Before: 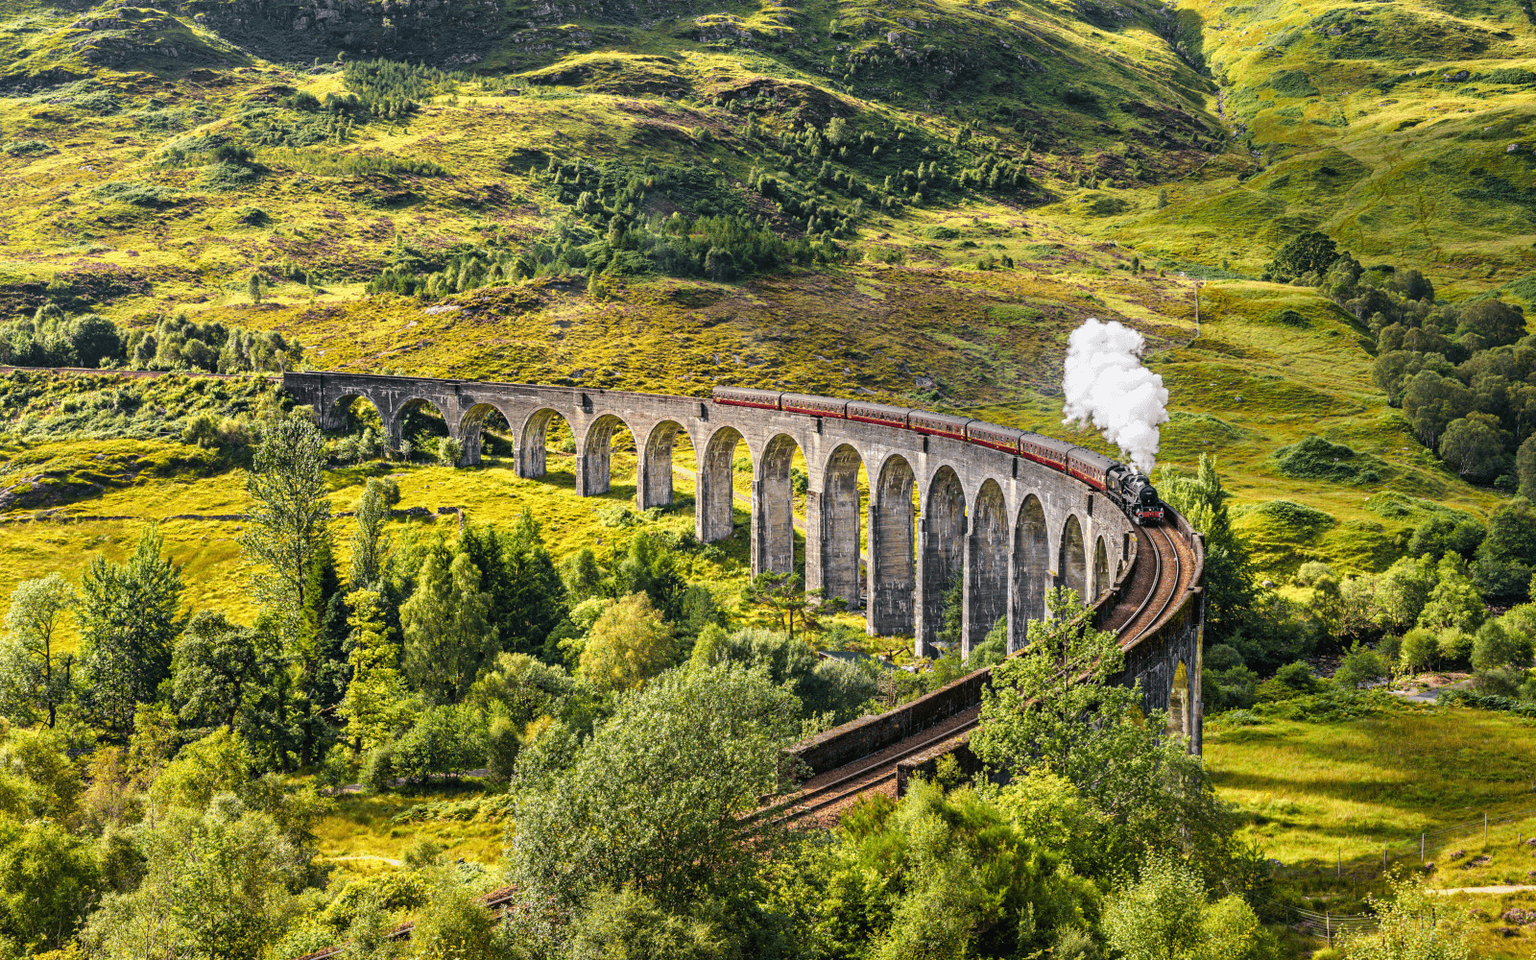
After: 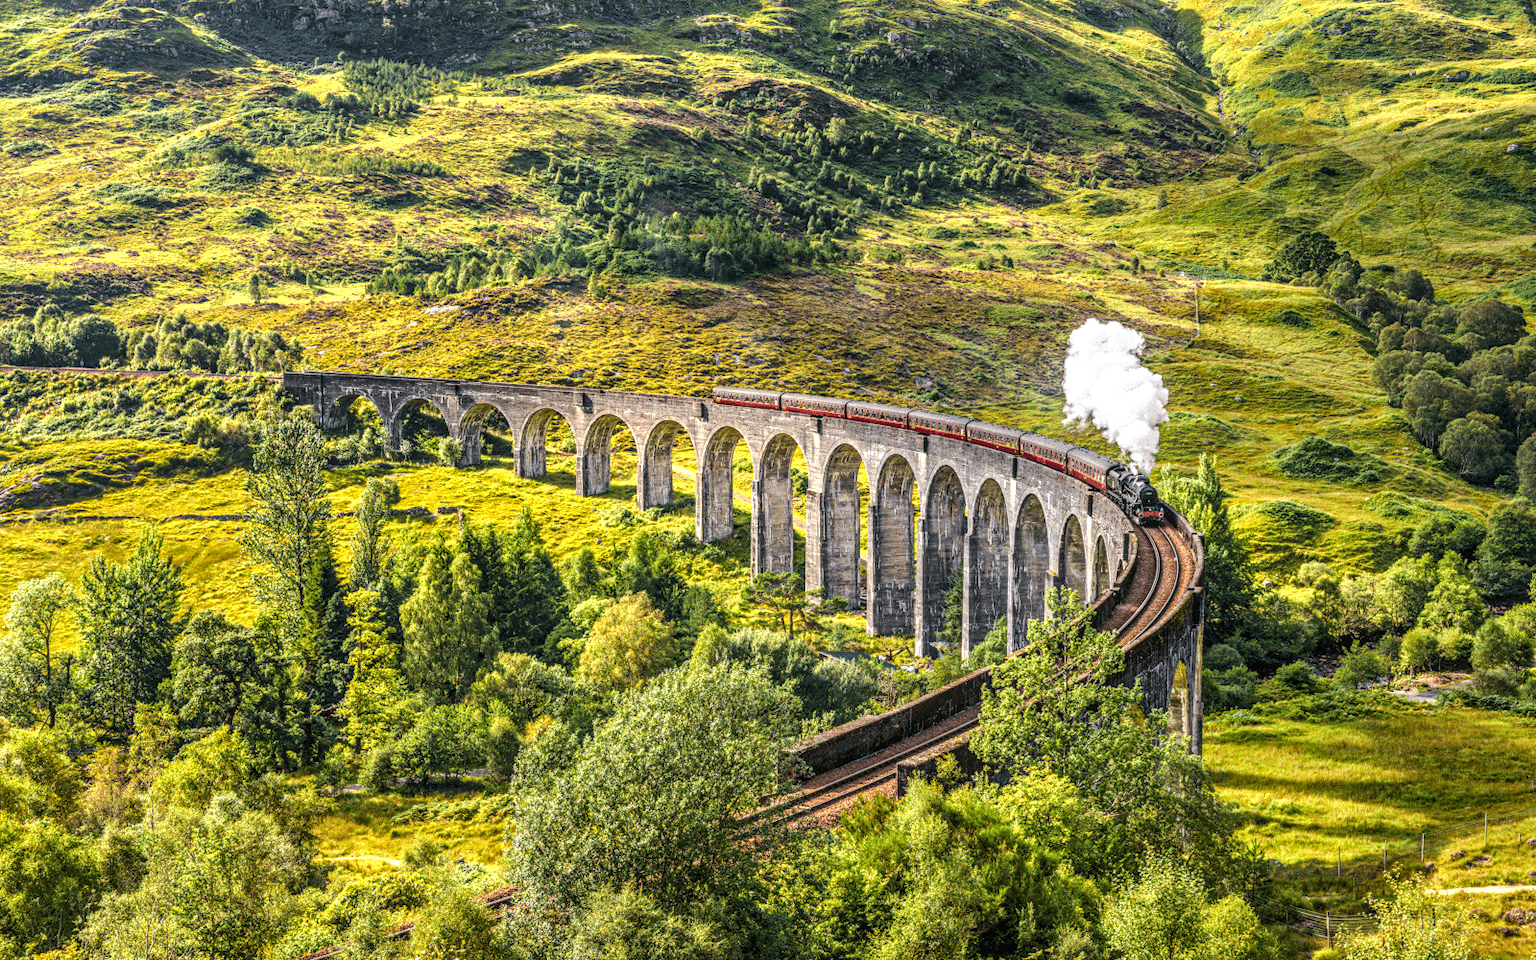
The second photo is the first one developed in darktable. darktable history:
local contrast: highlights 5%, shadows 6%, detail 134%
exposure: exposure 0.3 EV, compensate exposure bias true, compensate highlight preservation false
